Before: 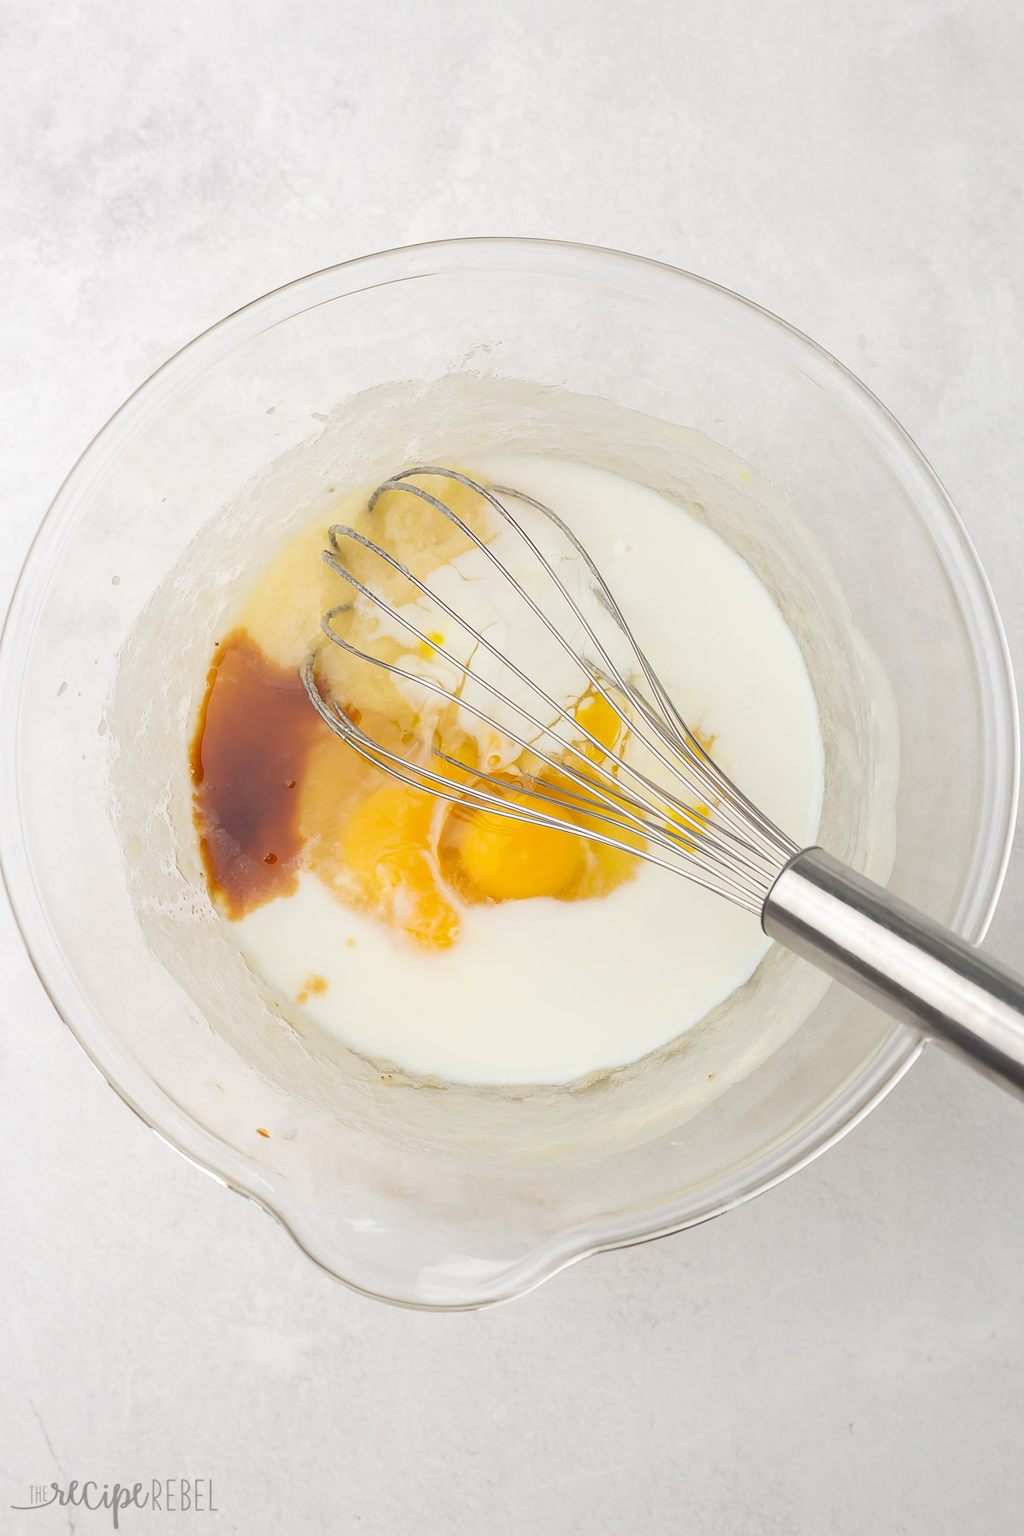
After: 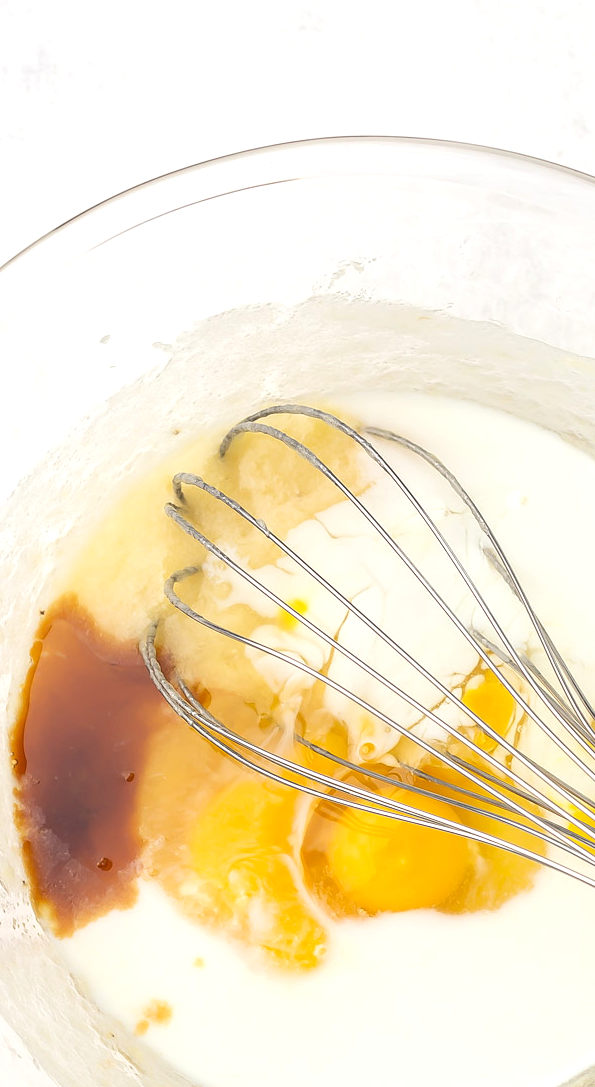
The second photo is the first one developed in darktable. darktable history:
tone equalizer: -8 EV -0.418 EV, -7 EV -0.403 EV, -6 EV -0.335 EV, -5 EV -0.191 EV, -3 EV 0.2 EV, -2 EV 0.313 EV, -1 EV 0.409 EV, +0 EV 0.428 EV, edges refinement/feathering 500, mask exposure compensation -1.57 EV, preserve details no
crop: left 17.735%, top 7.911%, right 32.629%, bottom 31.684%
